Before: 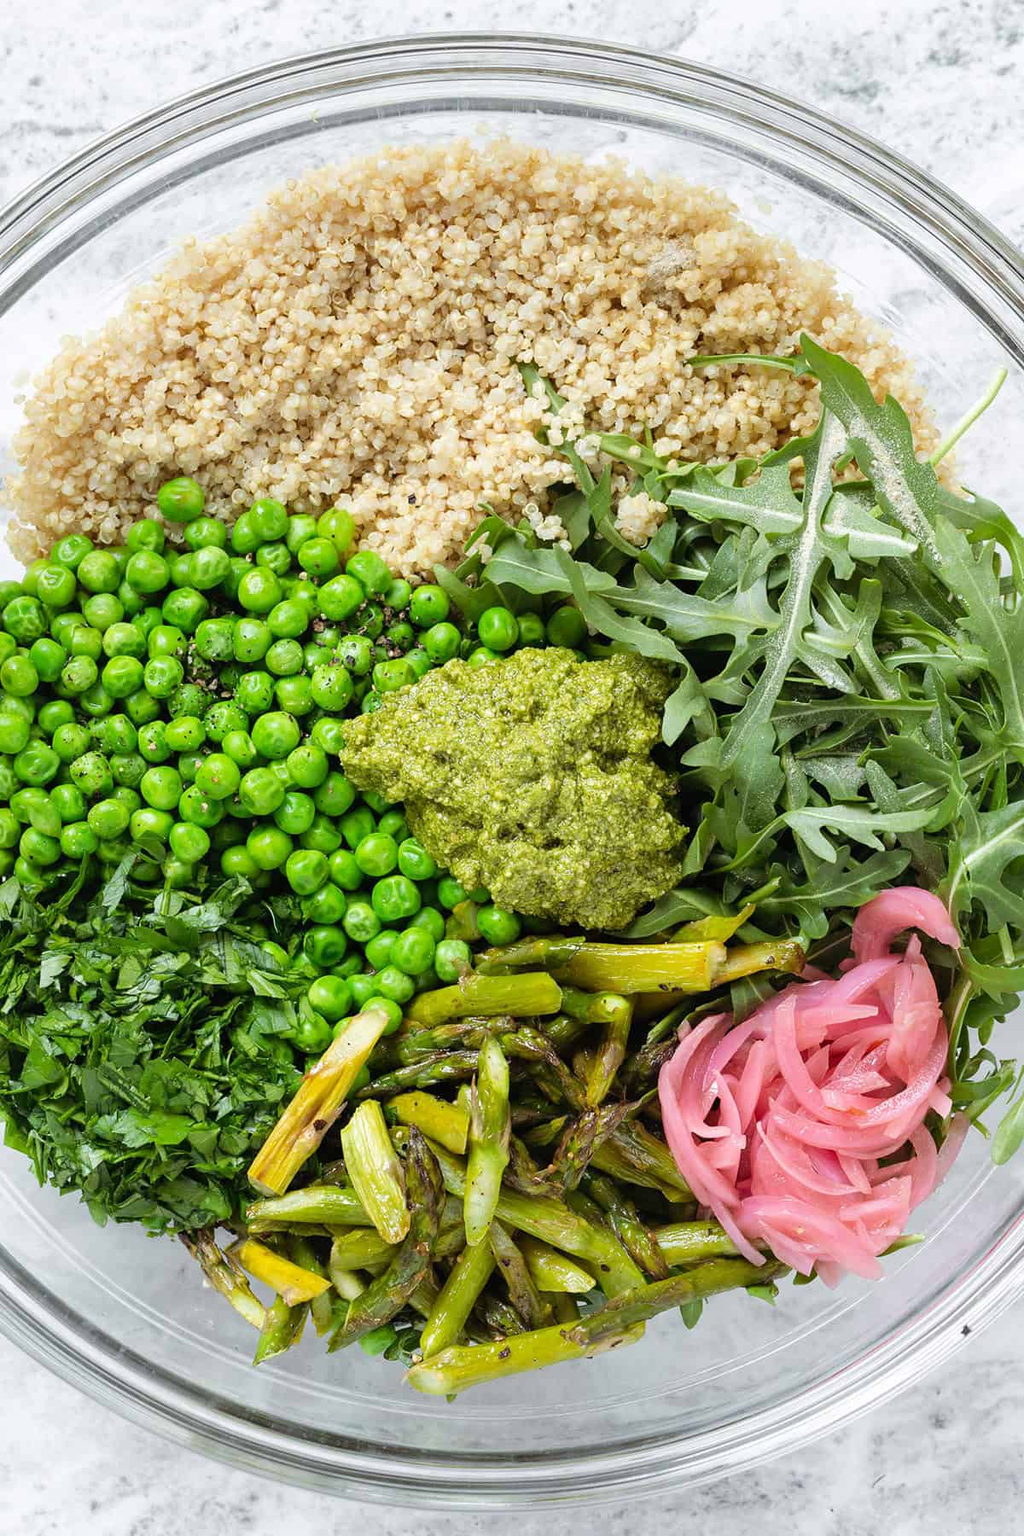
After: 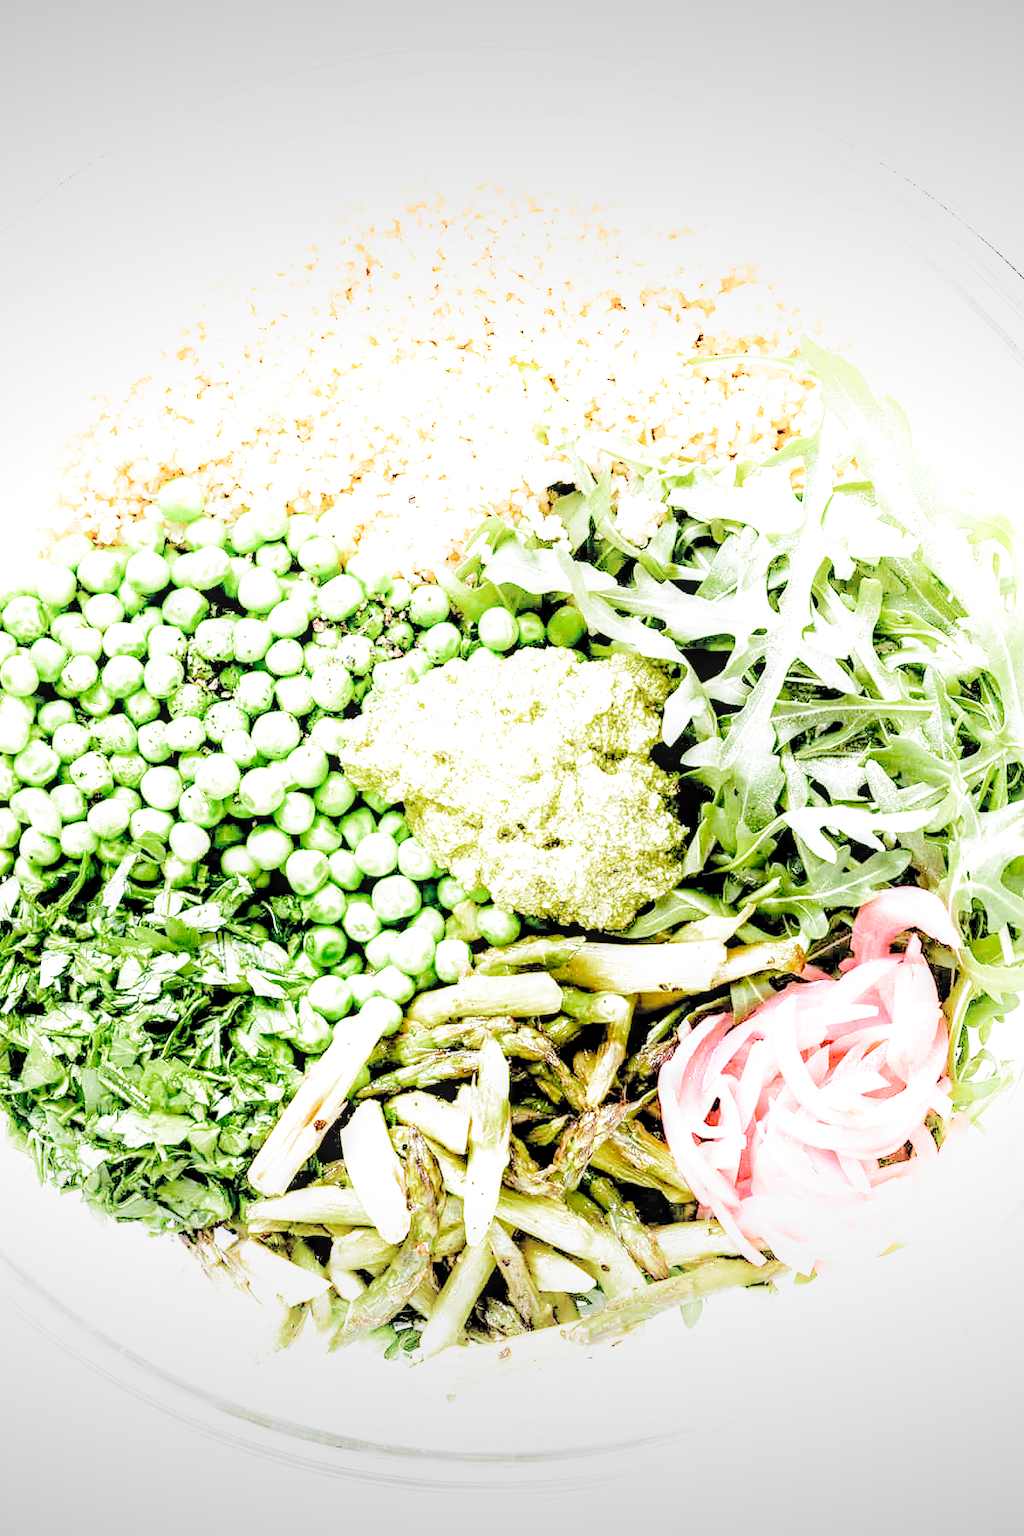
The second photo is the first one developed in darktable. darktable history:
contrast brightness saturation: brightness 0.151
shadows and highlights: shadows -25.26, highlights 51.7, soften with gaussian
filmic rgb: black relative exposure -3.35 EV, white relative exposure 3.46 EV, hardness 2.36, contrast 1.104, preserve chrominance no, color science v5 (2021)
local contrast: detail 150%
vignetting: fall-off radius 101.29%, width/height ratio 1.342
exposure: black level correction 0.001, exposure 1.994 EV, compensate exposure bias true, compensate highlight preservation false
